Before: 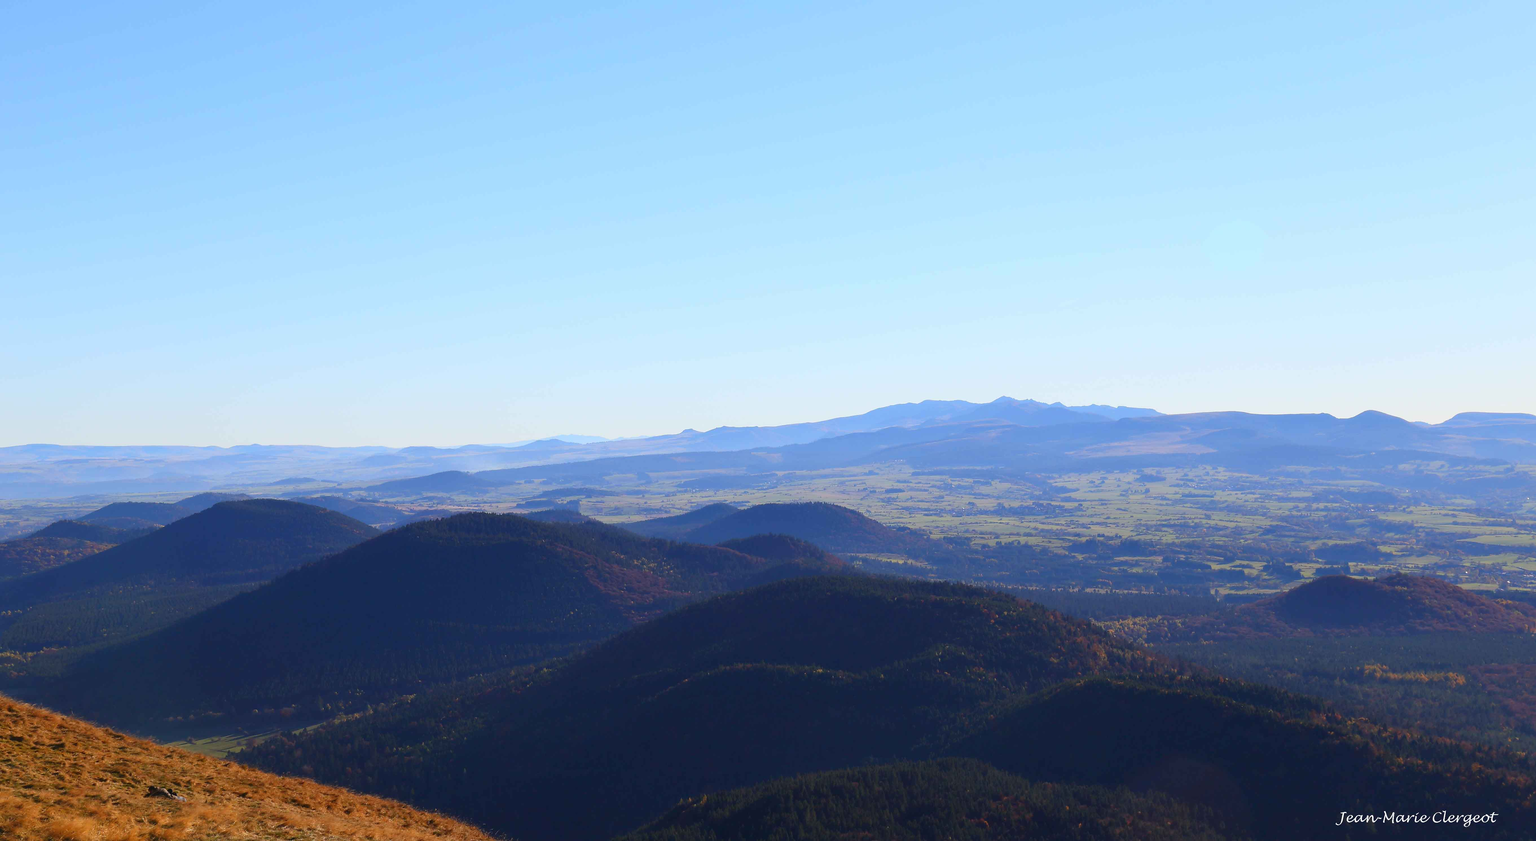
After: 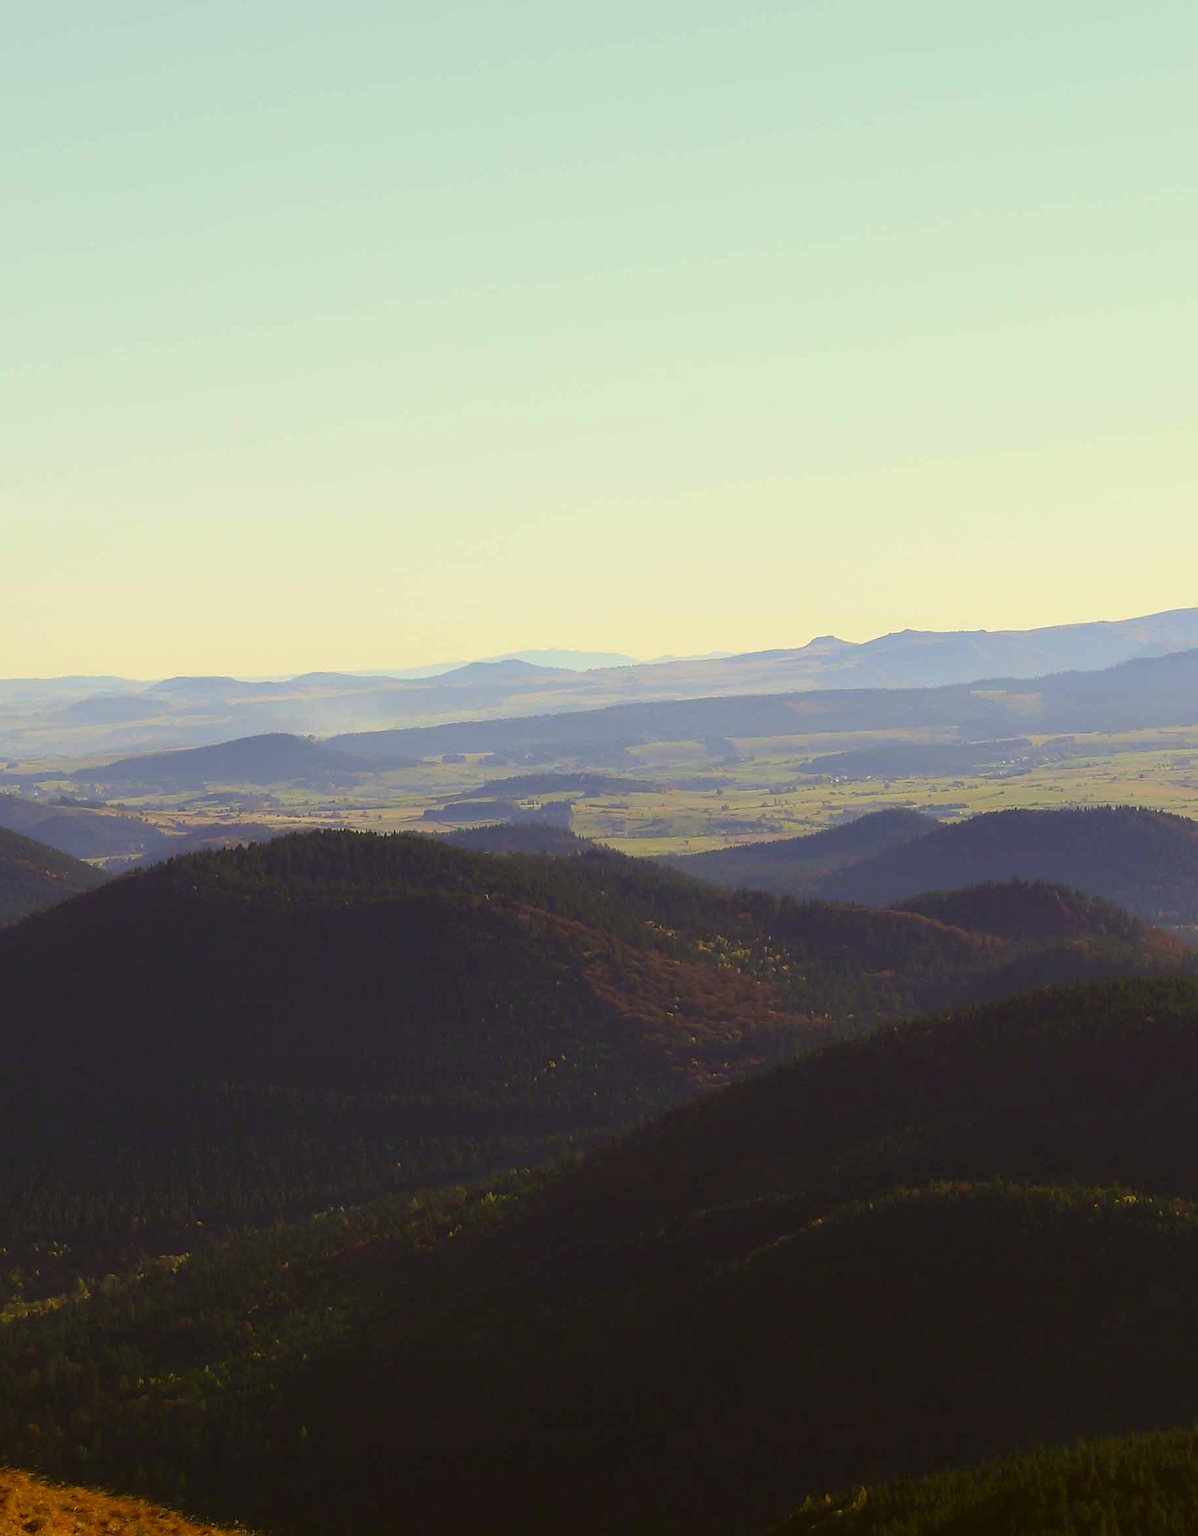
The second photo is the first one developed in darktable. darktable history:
color correction: highlights a* 0.162, highlights b* 29.53, shadows a* -0.162, shadows b* 21.09
graduated density: rotation -180°, offset 27.42
crop and rotate: left 21.77%, top 18.528%, right 44.676%, bottom 2.997%
